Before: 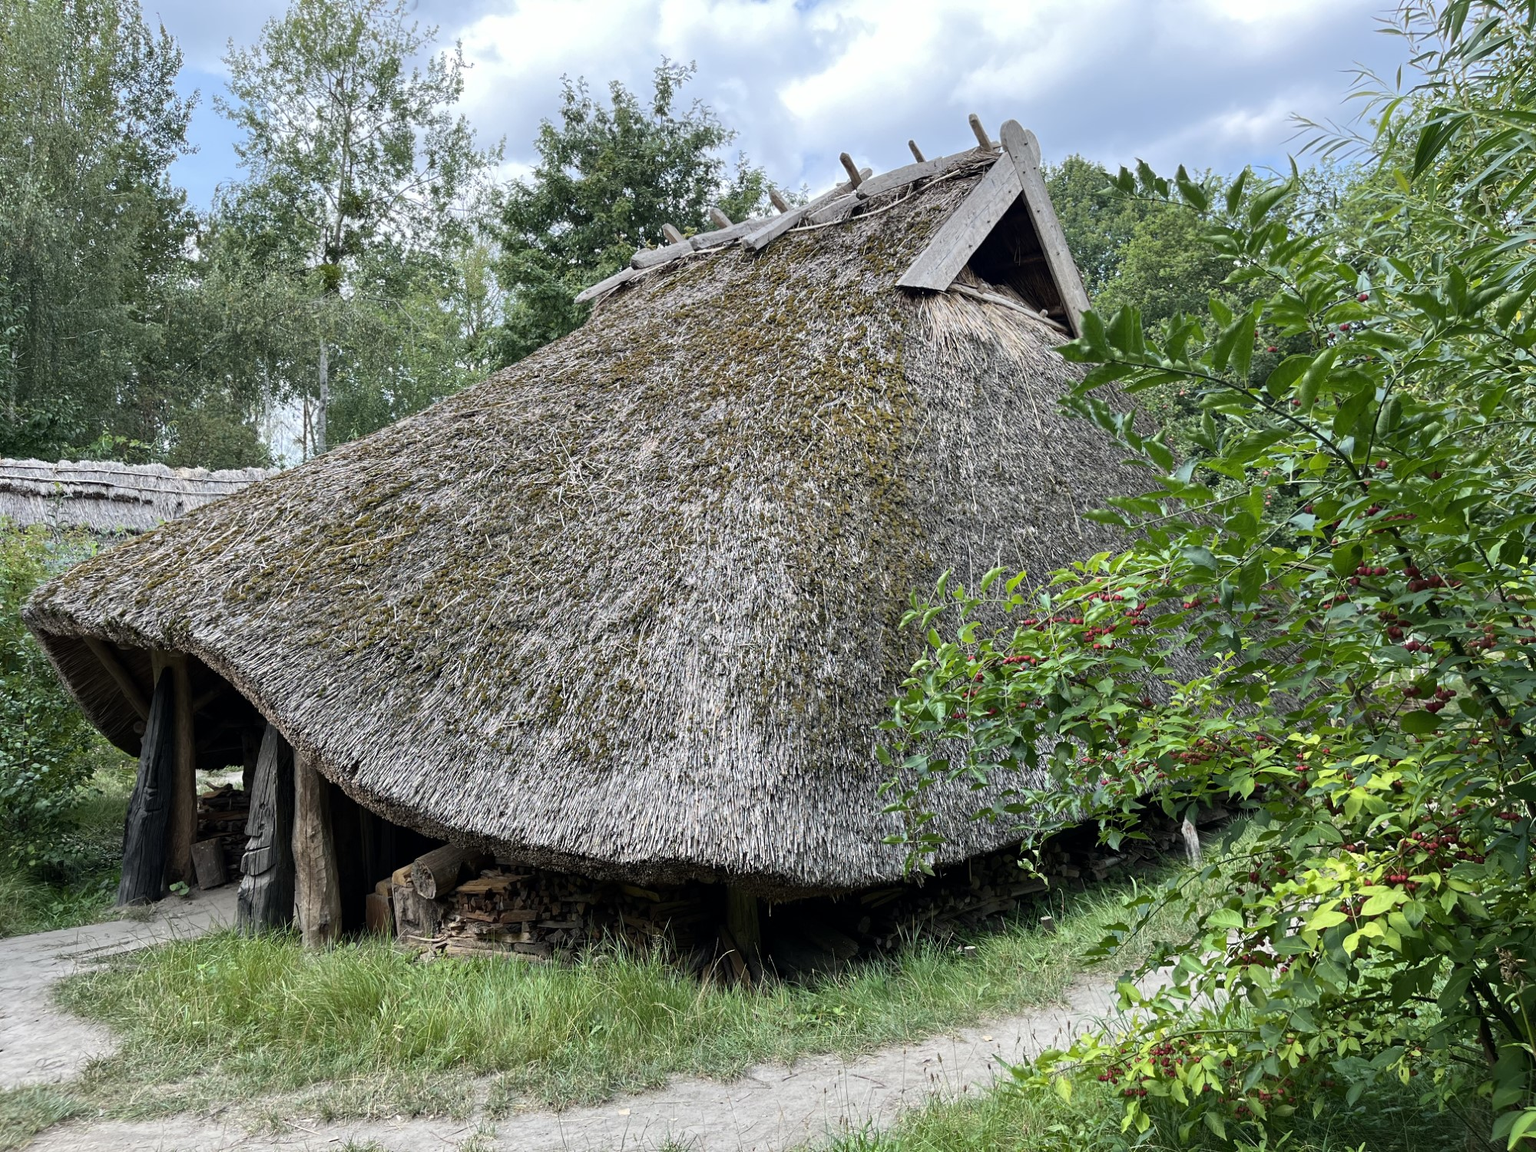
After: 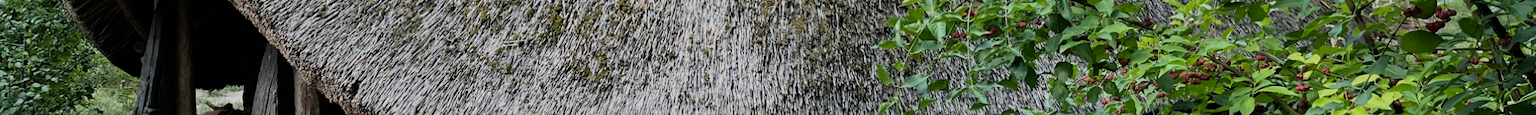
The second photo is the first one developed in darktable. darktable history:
filmic rgb: black relative exposure -7.65 EV, white relative exposure 4.56 EV, hardness 3.61
crop and rotate: top 59.084%, bottom 30.916%
